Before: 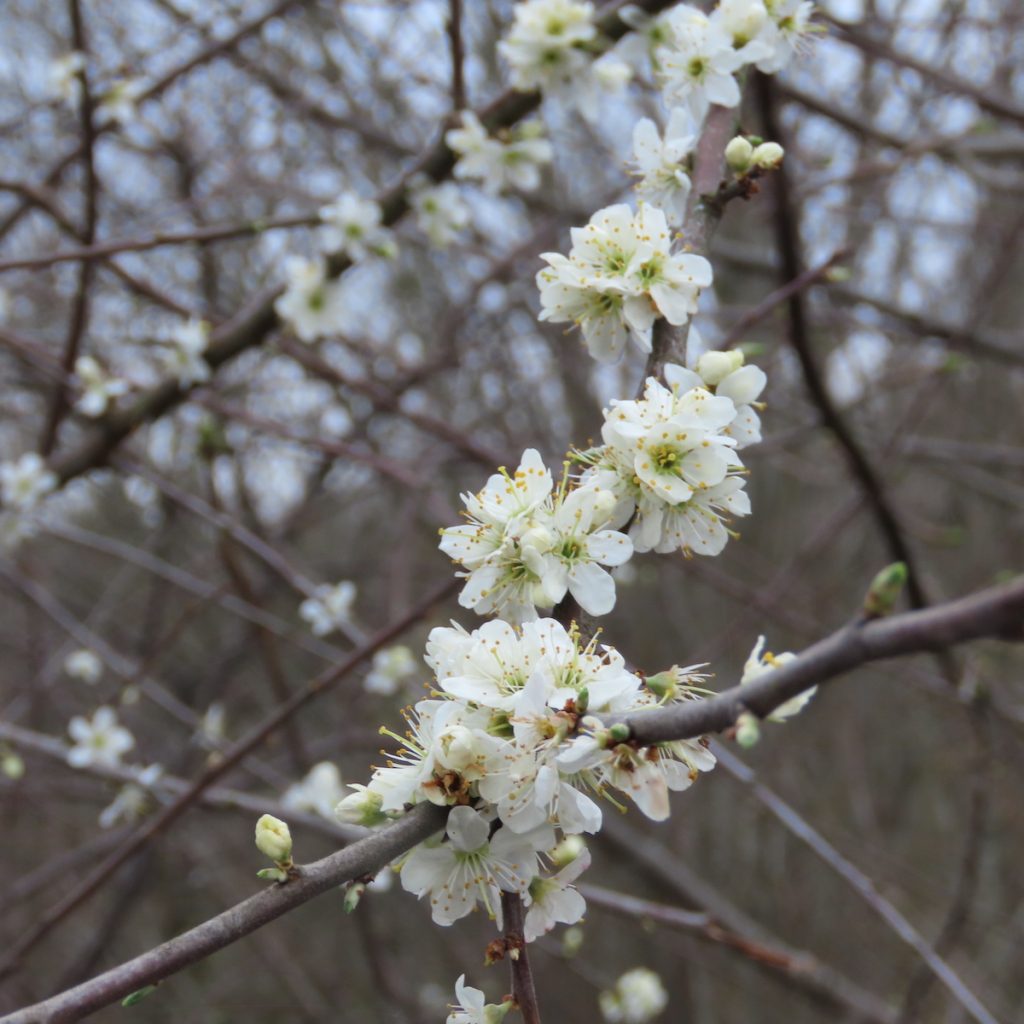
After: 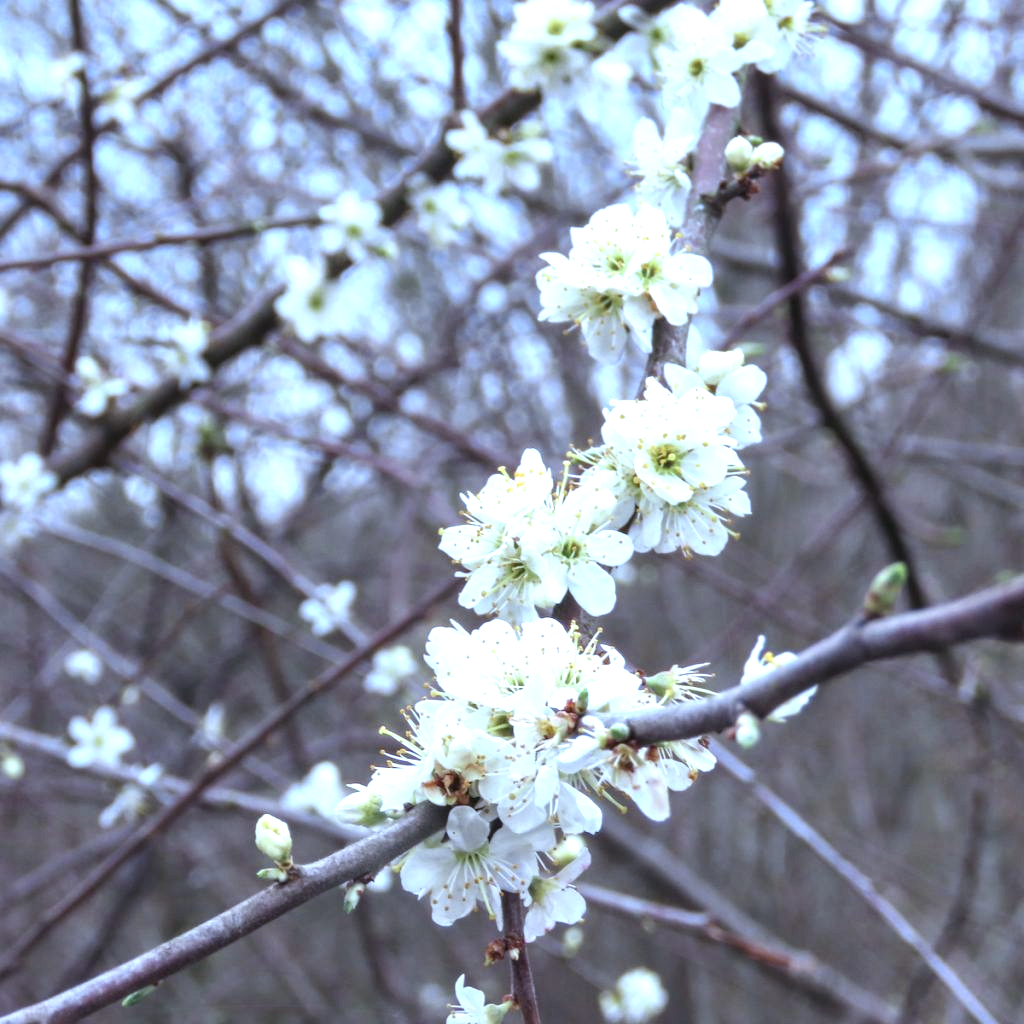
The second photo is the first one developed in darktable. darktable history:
contrast brightness saturation: contrast 0.08, saturation 0.02
color correction: highlights a* 15.46, highlights b* -20.56
color balance: mode lift, gamma, gain (sRGB), lift [0.997, 0.979, 1.021, 1.011], gamma [1, 1.084, 0.916, 0.998], gain [1, 0.87, 1.13, 1.101], contrast 4.55%, contrast fulcrum 38.24%, output saturation 104.09%
exposure: exposure 0.785 EV, compensate highlight preservation false
local contrast: on, module defaults
